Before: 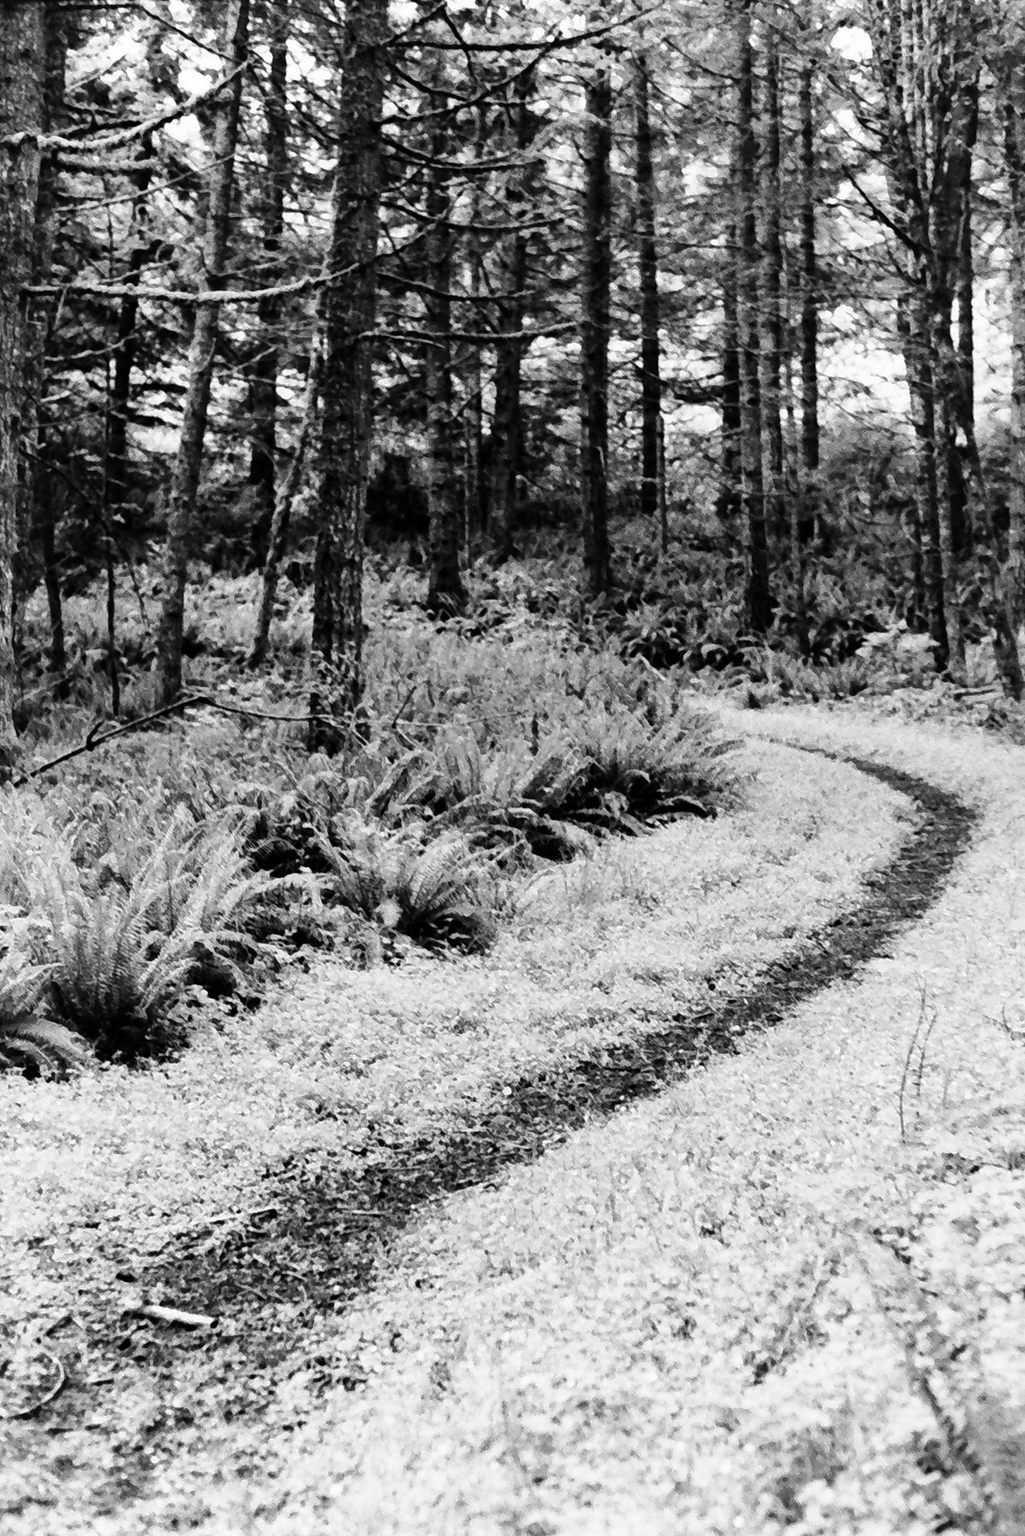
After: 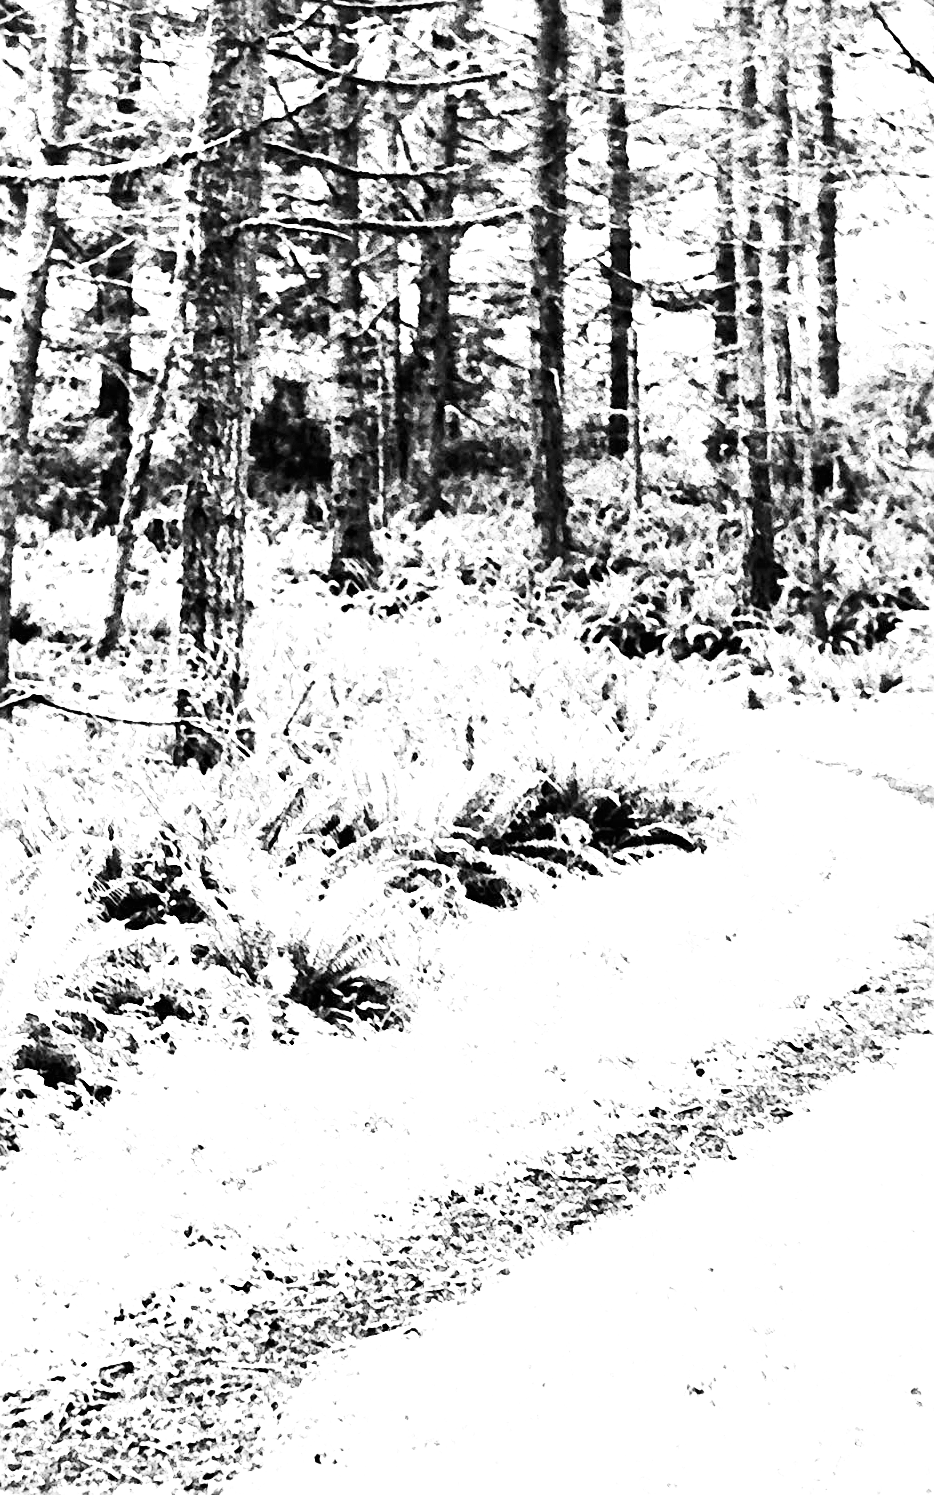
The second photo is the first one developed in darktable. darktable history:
sharpen: on, module defaults
crop and rotate: left 17.046%, top 10.659%, right 12.989%, bottom 14.553%
exposure: black level correction 0, exposure 2.088 EV, compensate exposure bias true, compensate highlight preservation false
base curve: curves: ch0 [(0, 0) (0.007, 0.004) (0.027, 0.03) (0.046, 0.07) (0.207, 0.54) (0.442, 0.872) (0.673, 0.972) (1, 1)], preserve colors none
